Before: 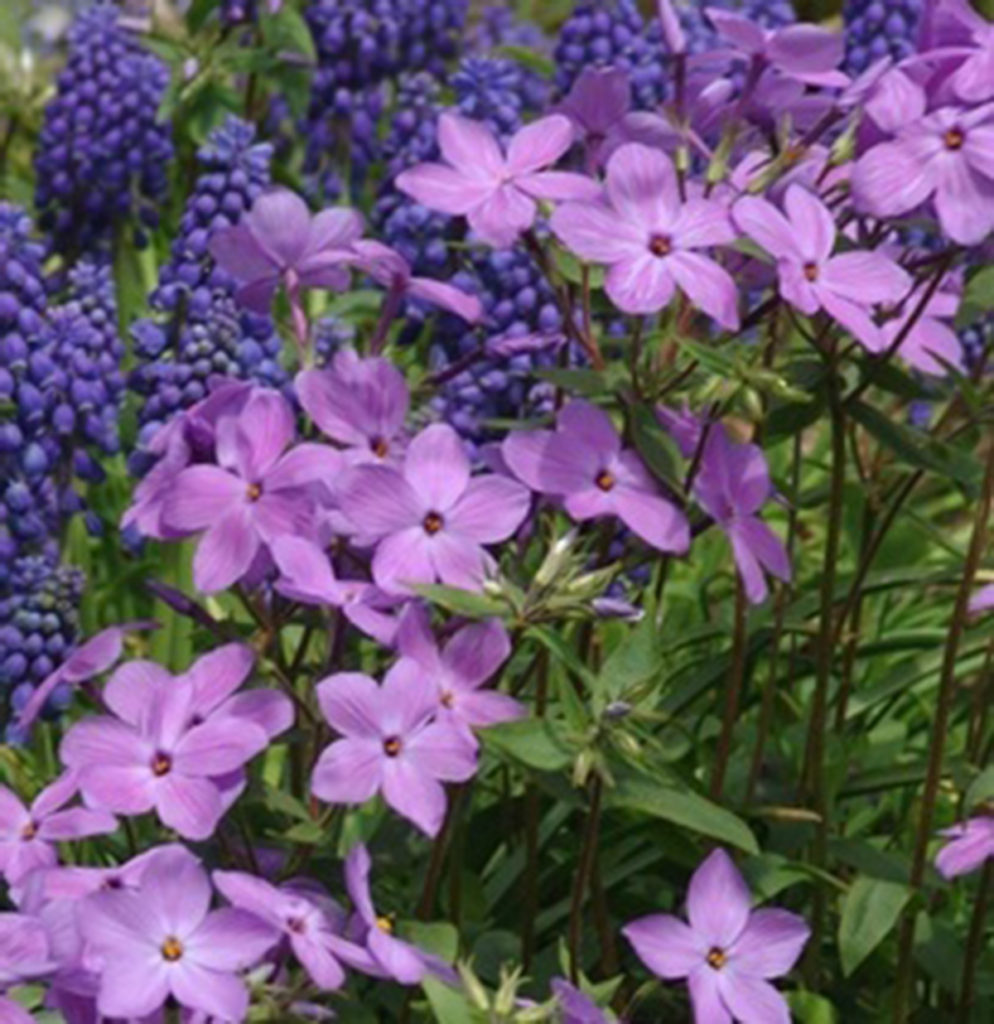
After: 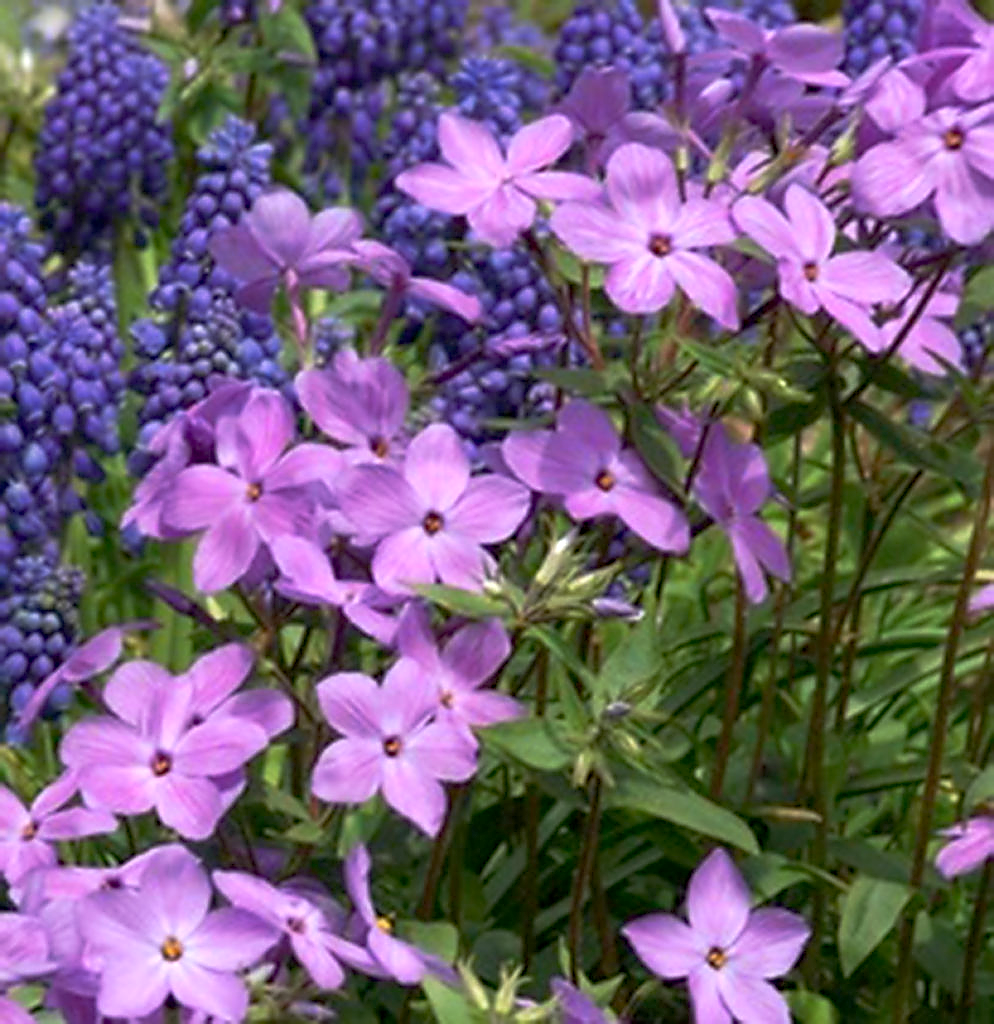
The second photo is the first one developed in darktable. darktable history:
sharpen: radius 1.352, amount 1.249, threshold 0.768
tone curve: curves: ch0 [(0, 0) (0.15, 0.17) (0.452, 0.437) (0.611, 0.588) (0.751, 0.749) (1, 1)]; ch1 [(0, 0) (0.325, 0.327) (0.412, 0.45) (0.453, 0.484) (0.5, 0.501) (0.541, 0.55) (0.617, 0.612) (0.695, 0.697) (1, 1)]; ch2 [(0, 0) (0.386, 0.397) (0.452, 0.459) (0.505, 0.498) (0.524, 0.547) (0.574, 0.566) (0.633, 0.641) (1, 1)], preserve colors none
exposure: black level correction 0.004, exposure 0.412 EV, compensate exposure bias true, compensate highlight preservation false
tone equalizer: on, module defaults
